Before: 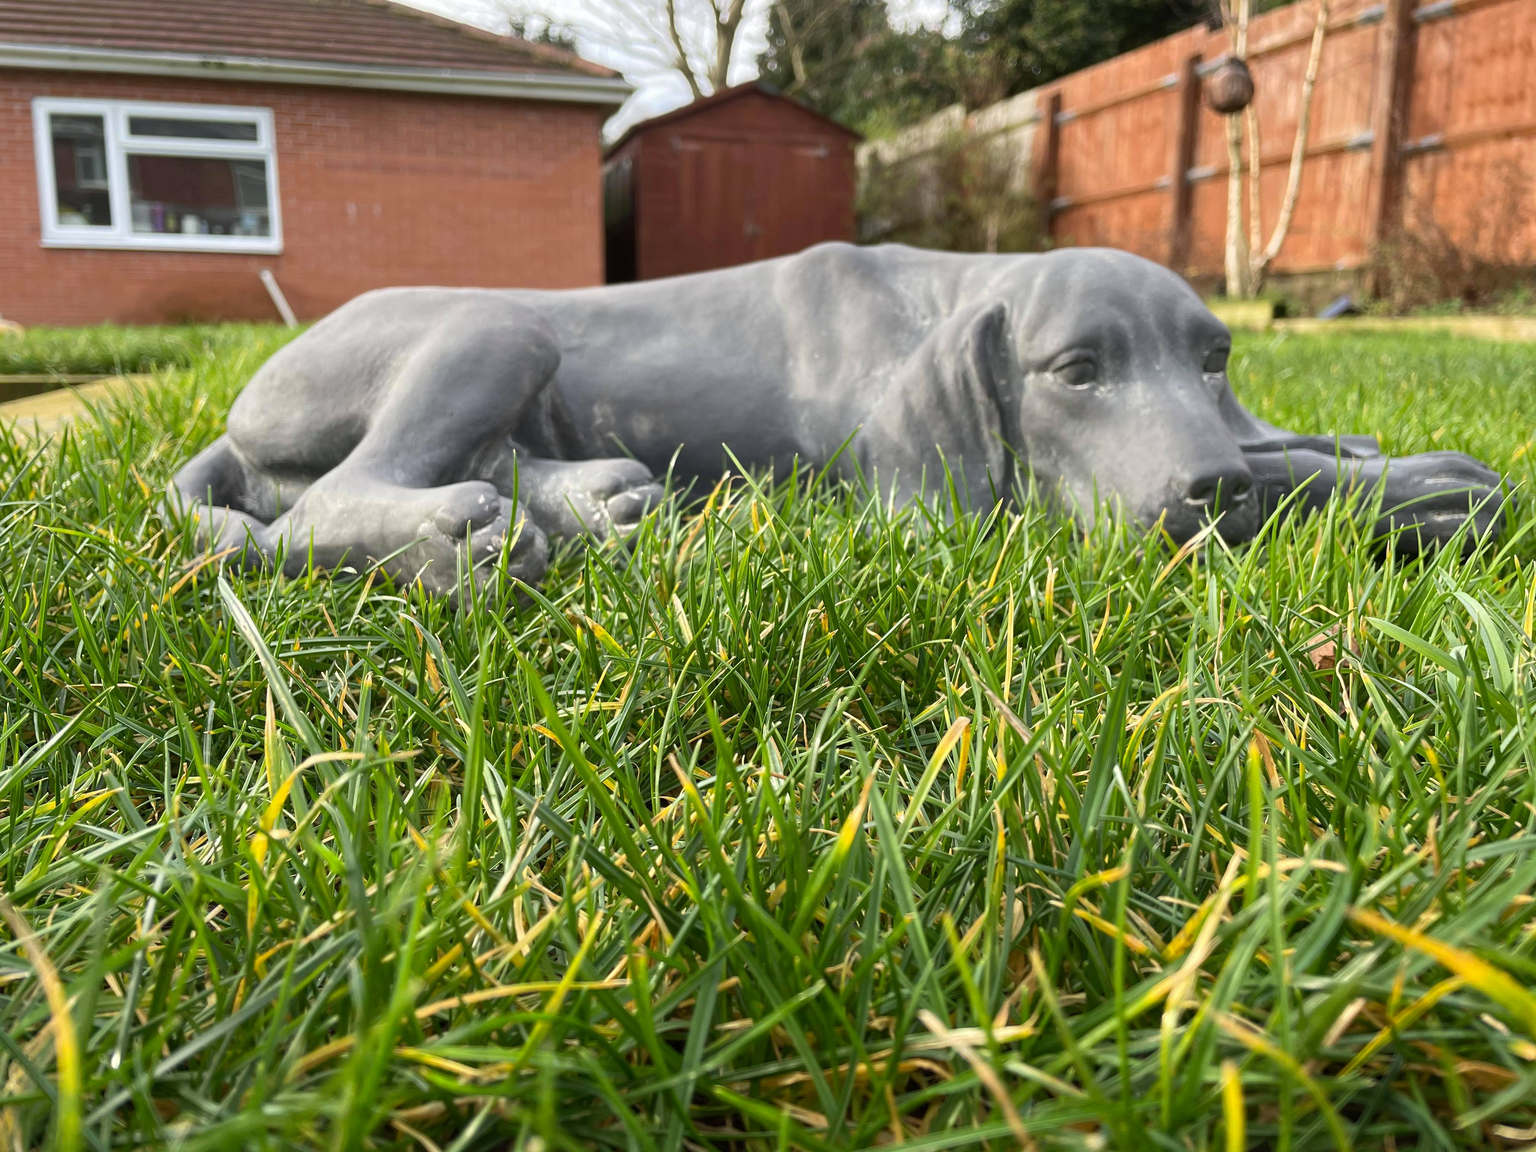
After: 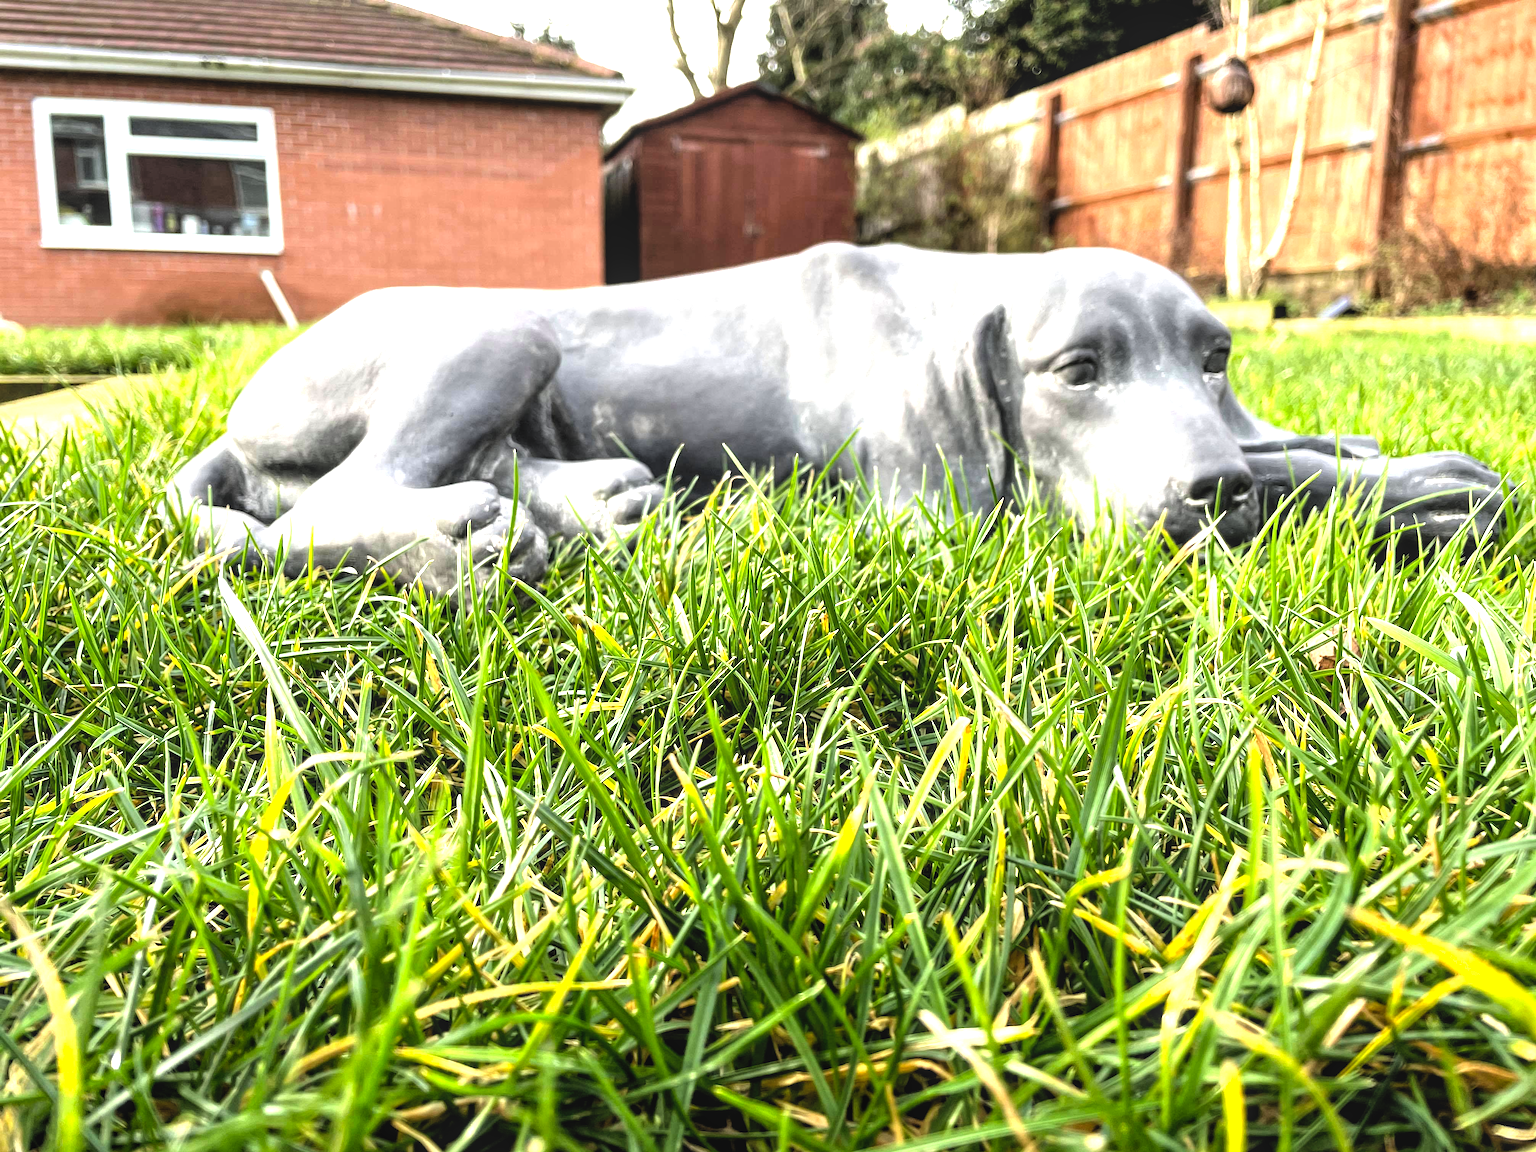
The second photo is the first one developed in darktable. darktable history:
local contrast: detail 110%
filmic rgb: black relative exposure -4.93 EV, white relative exposure 2.84 EV, hardness 3.72
levels: levels [0.012, 0.367, 0.697]
